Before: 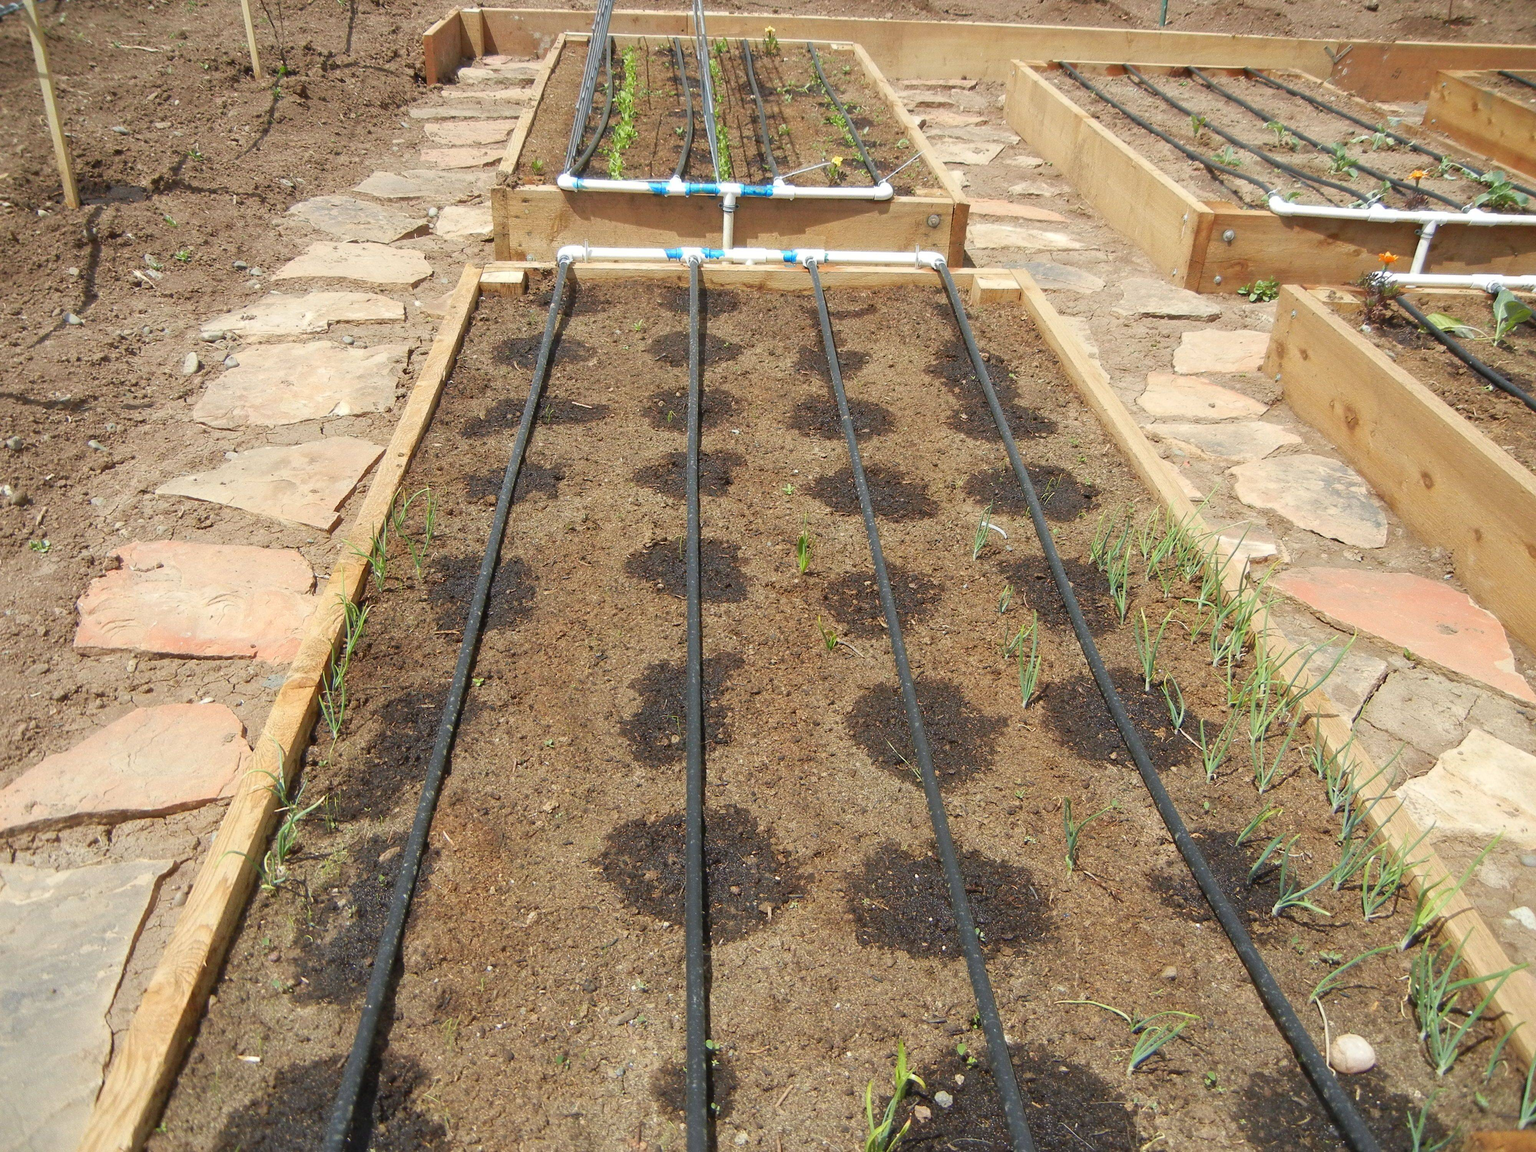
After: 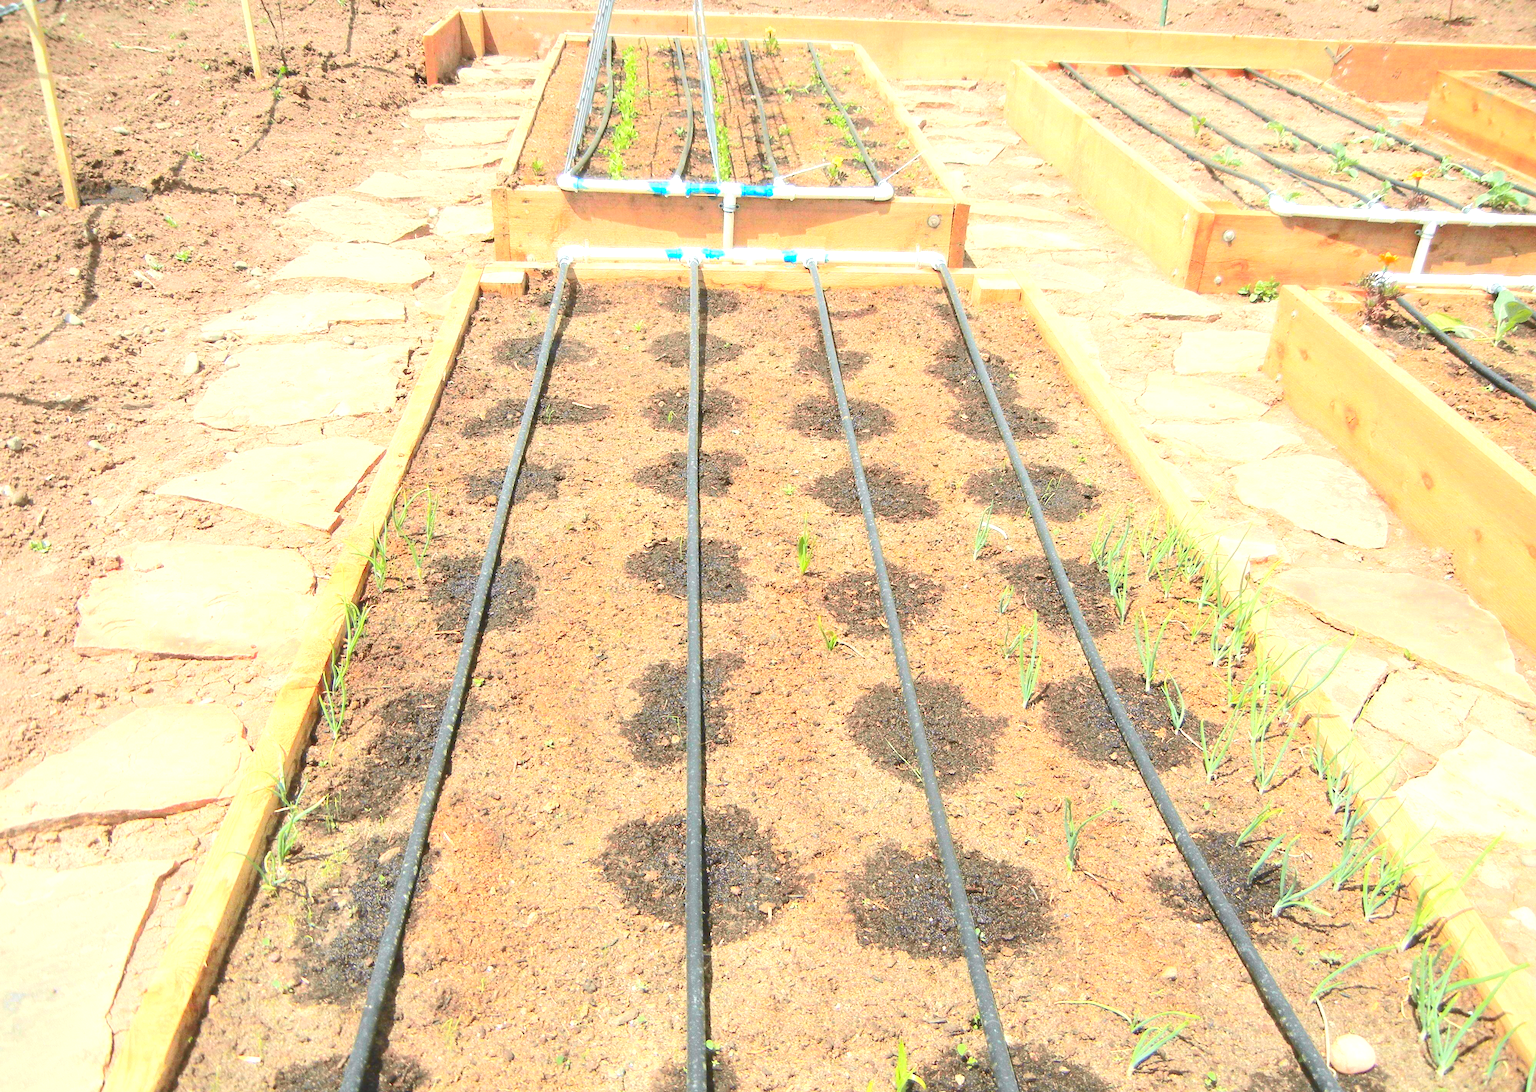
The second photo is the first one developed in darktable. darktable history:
exposure: black level correction 0, exposure 1.476 EV, compensate highlight preservation false
crop and rotate: top 0.004%, bottom 5.144%
tone curve: curves: ch0 [(0, 0.11) (0.181, 0.223) (0.405, 0.46) (0.456, 0.528) (0.634, 0.728) (0.877, 0.89) (0.984, 0.935)]; ch1 [(0, 0.052) (0.443, 0.43) (0.492, 0.485) (0.566, 0.579) (0.595, 0.625) (0.608, 0.654) (0.65, 0.708) (1, 0.961)]; ch2 [(0, 0) (0.33, 0.301) (0.421, 0.443) (0.447, 0.489) (0.495, 0.492) (0.537, 0.57) (0.586, 0.591) (0.663, 0.686) (1, 1)], color space Lab, independent channels, preserve colors none
